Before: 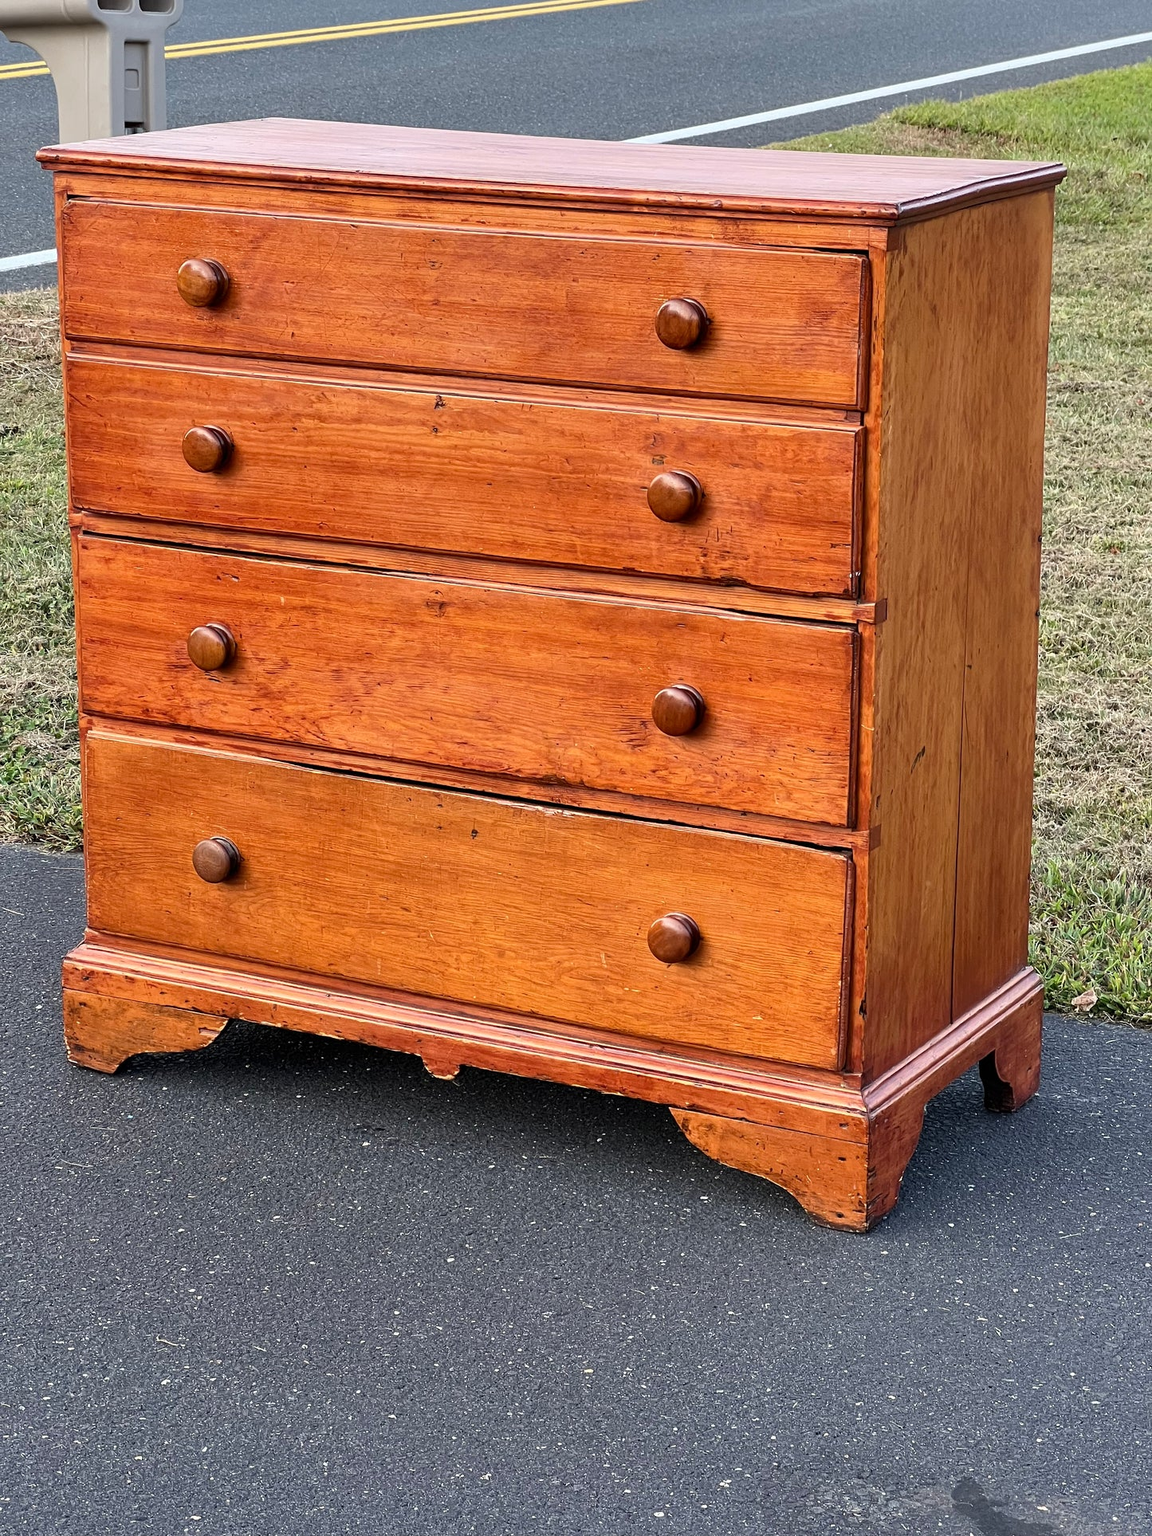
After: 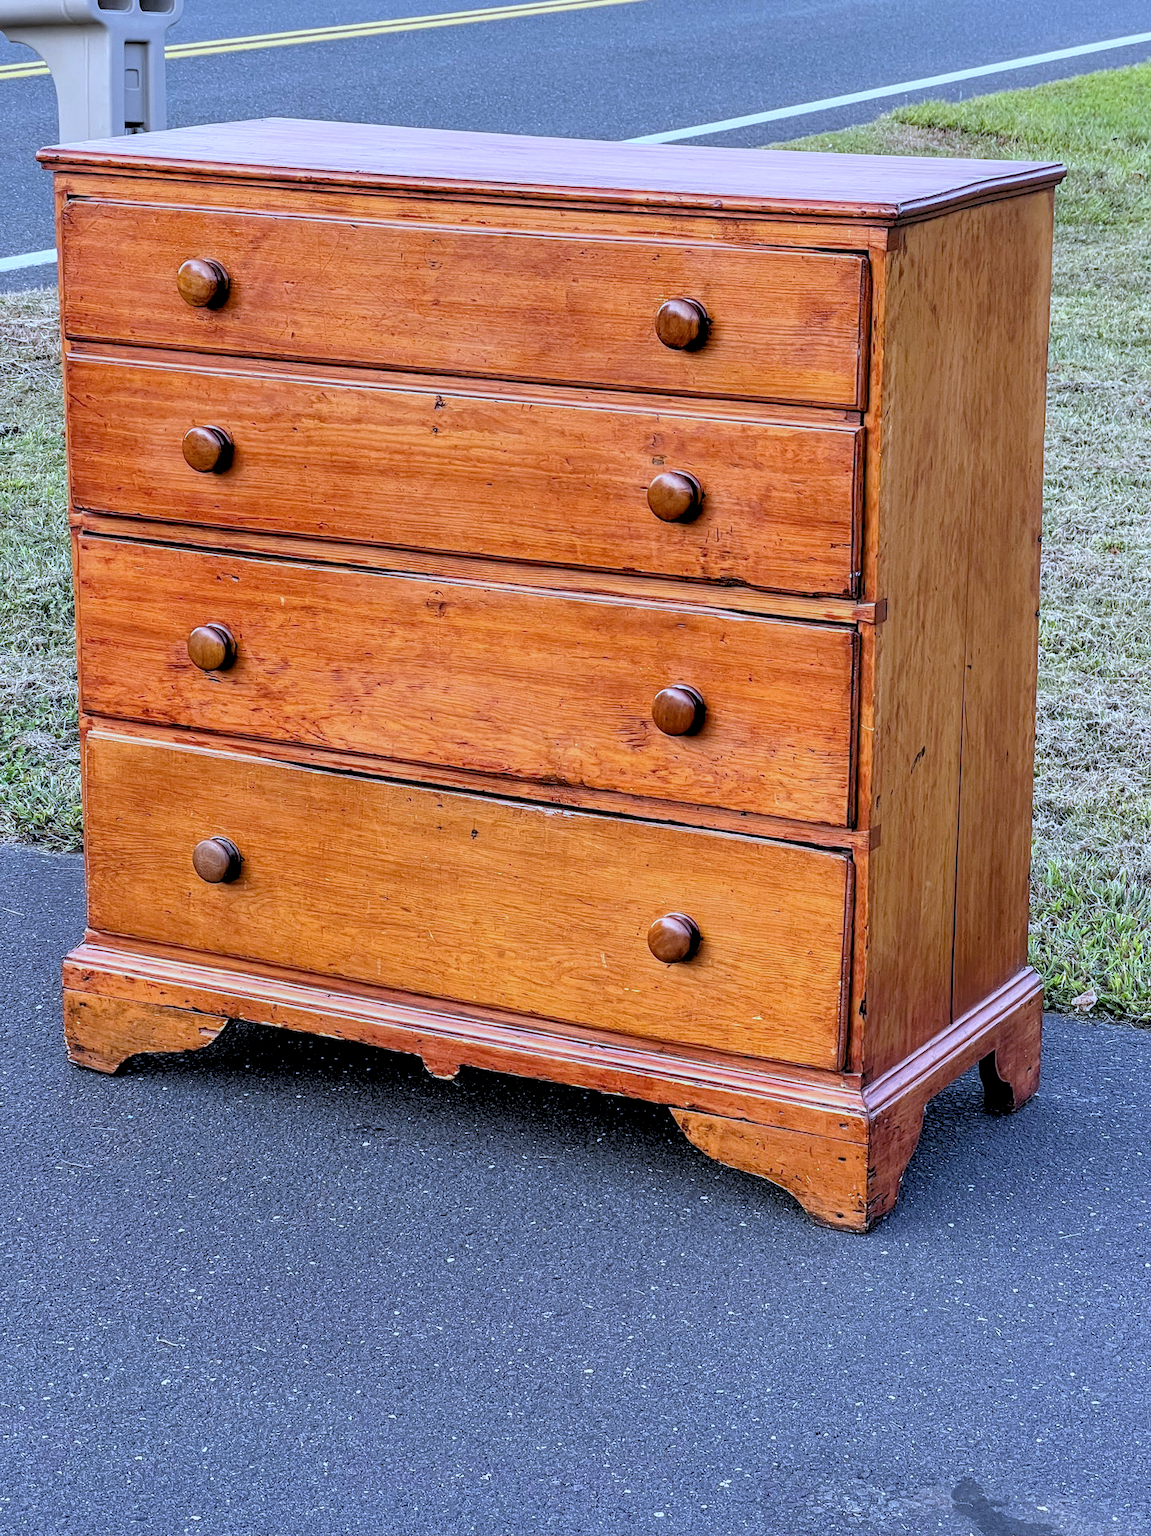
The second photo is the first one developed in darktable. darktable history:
exposure: exposure 0.128 EV, compensate highlight preservation false
tone equalizer: on, module defaults
local contrast: on, module defaults
rgb levels: preserve colors sum RGB, levels [[0.038, 0.433, 0.934], [0, 0.5, 1], [0, 0.5, 1]]
white balance: red 0.871, blue 1.249
